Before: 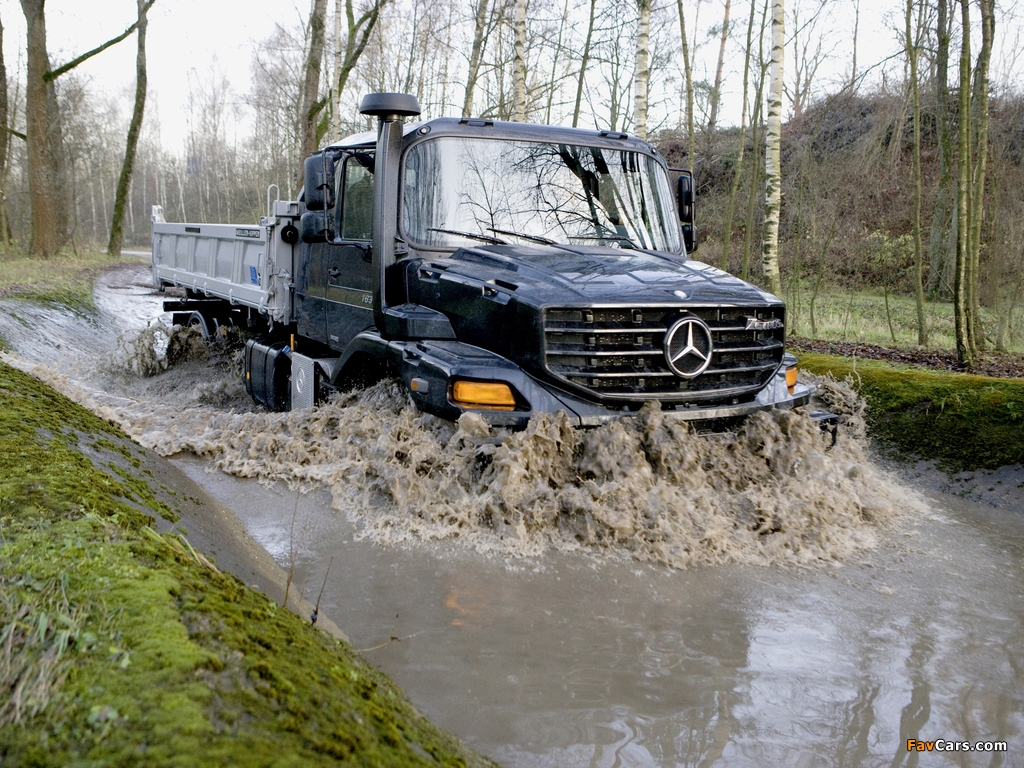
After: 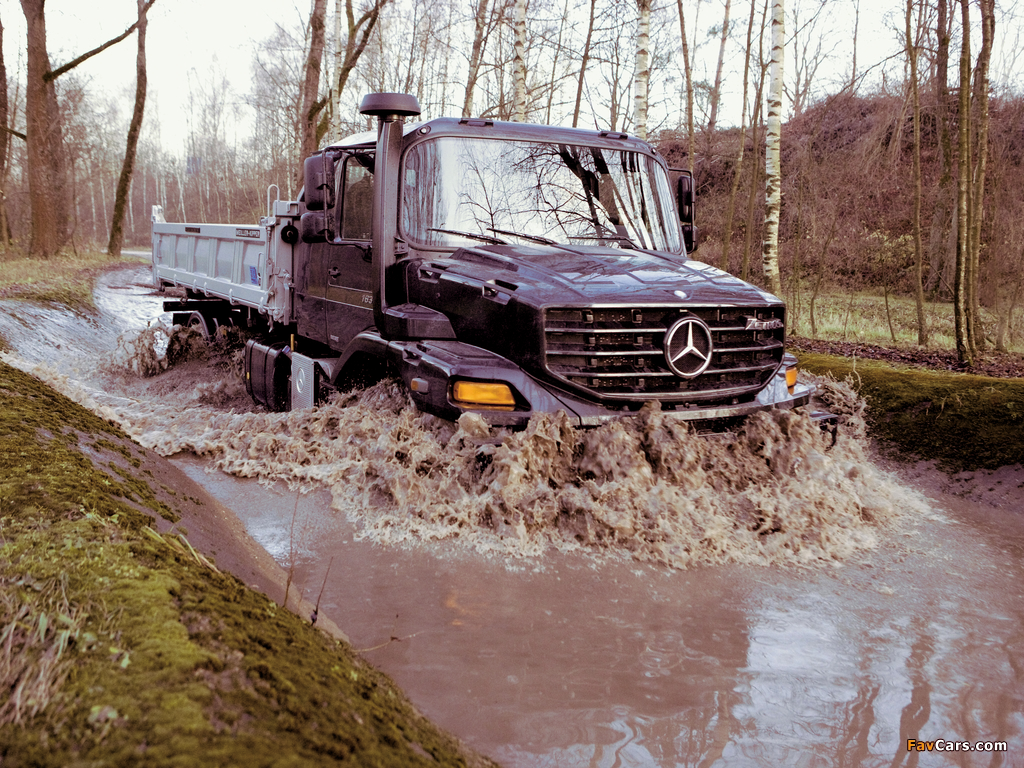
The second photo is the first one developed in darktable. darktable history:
split-toning: shadows › hue 360°
color balance rgb: perceptual saturation grading › global saturation 20%, perceptual saturation grading › highlights -25%, perceptual saturation grading › shadows 50%
